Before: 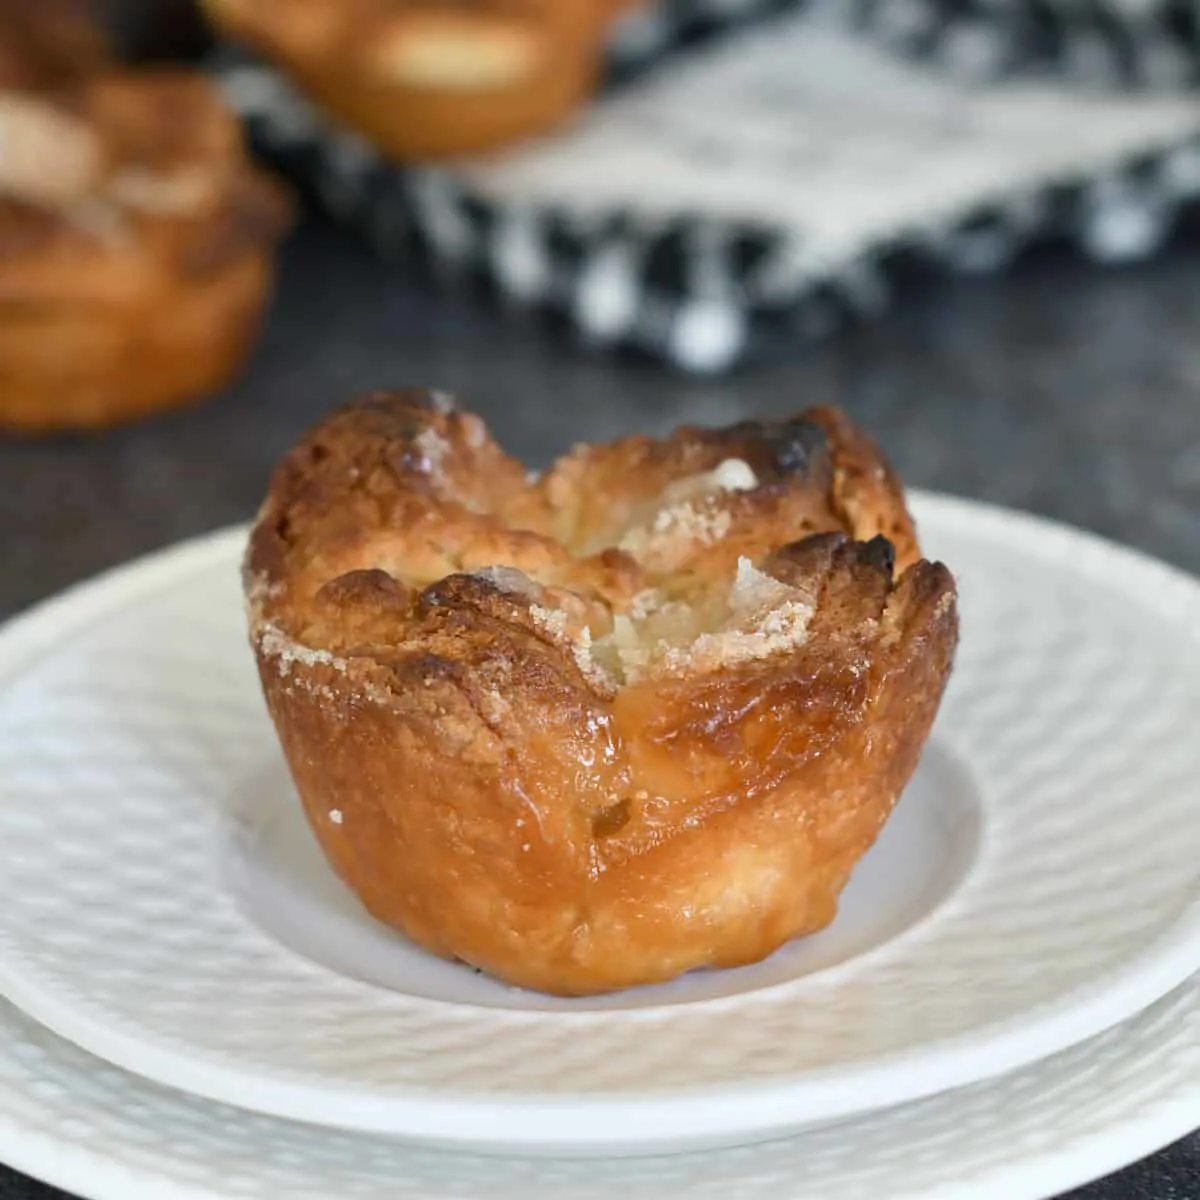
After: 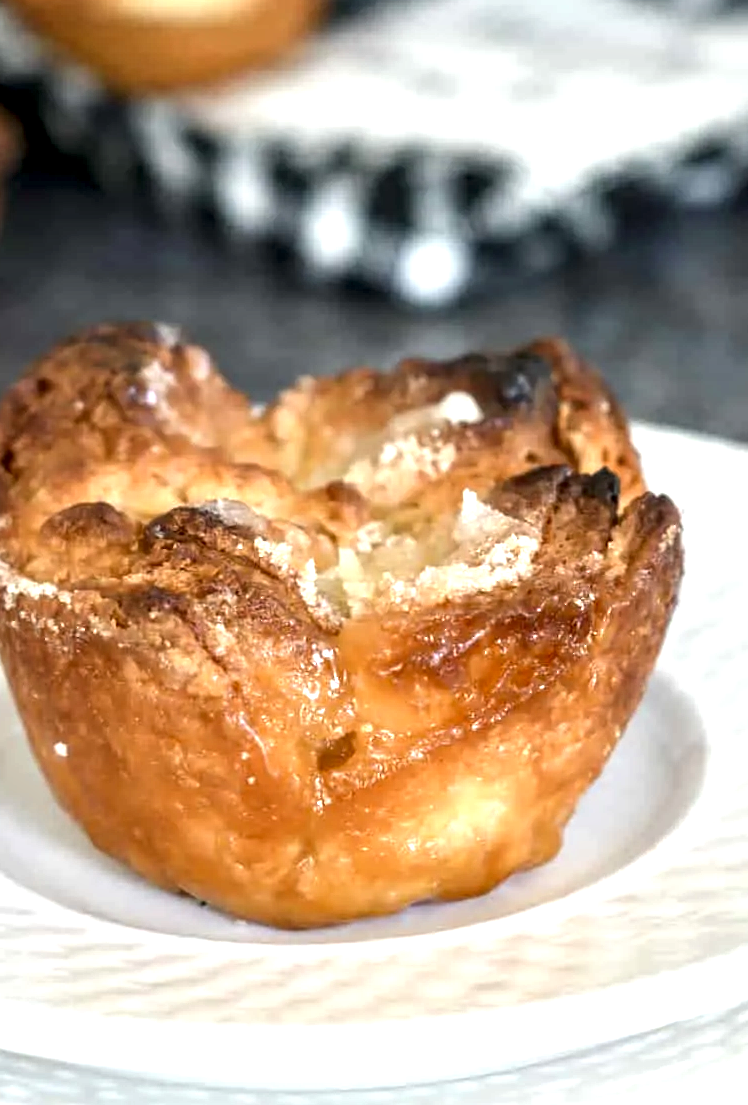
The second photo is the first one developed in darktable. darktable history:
local contrast: detail 160%
exposure: black level correction 0, exposure 0.7 EV, compensate exposure bias true, compensate highlight preservation false
crop and rotate: left 22.918%, top 5.629%, right 14.711%, bottom 2.247%
